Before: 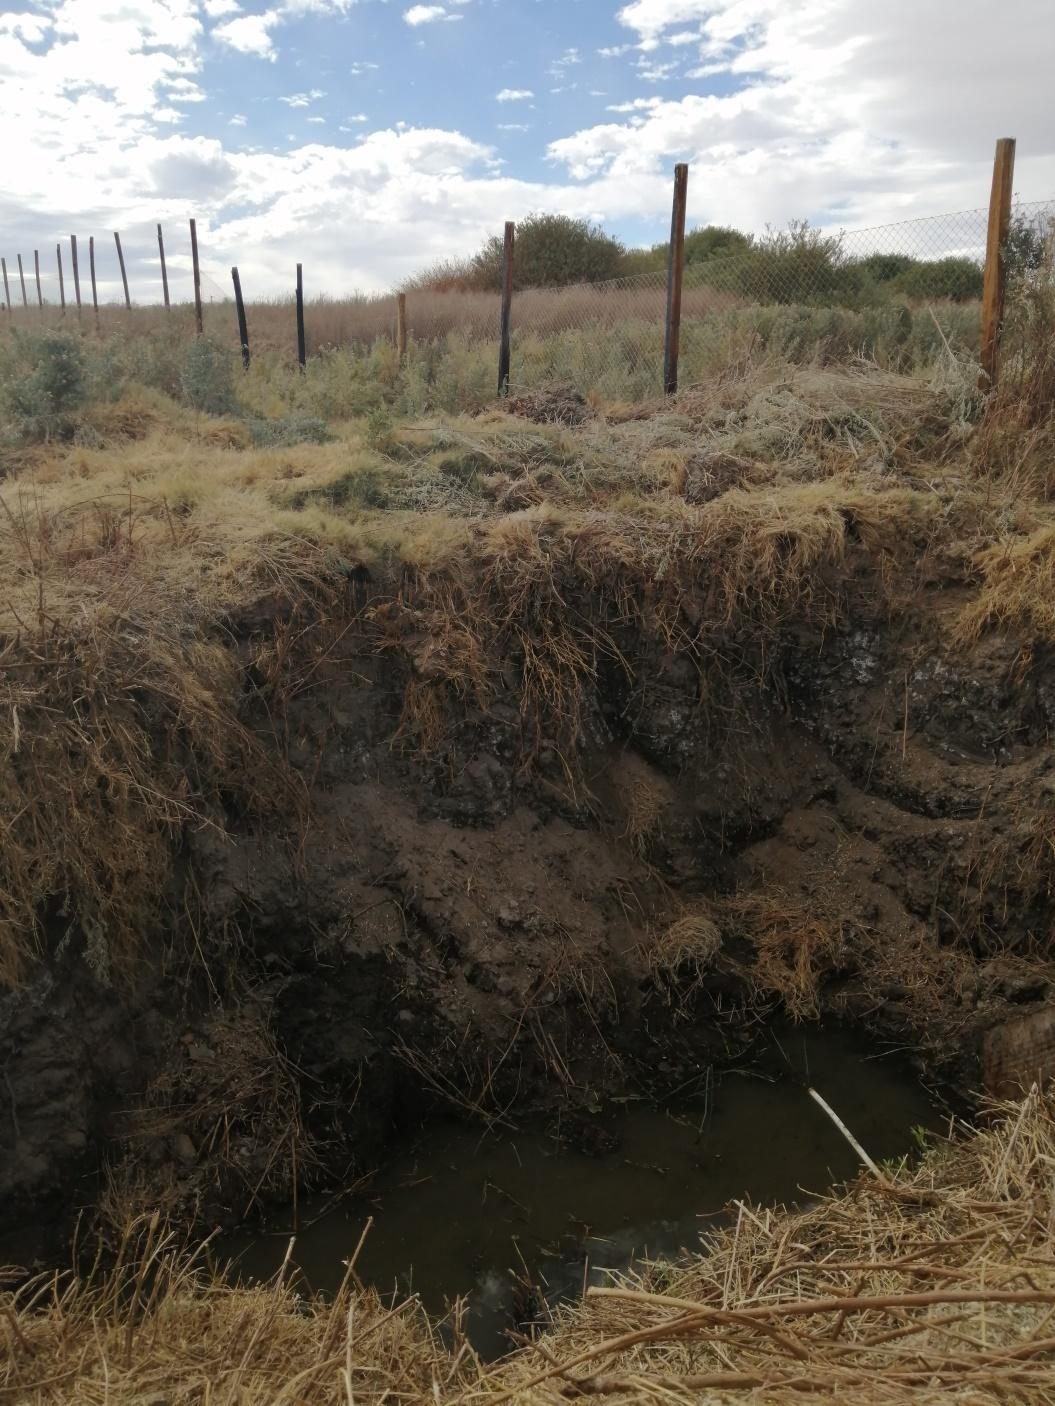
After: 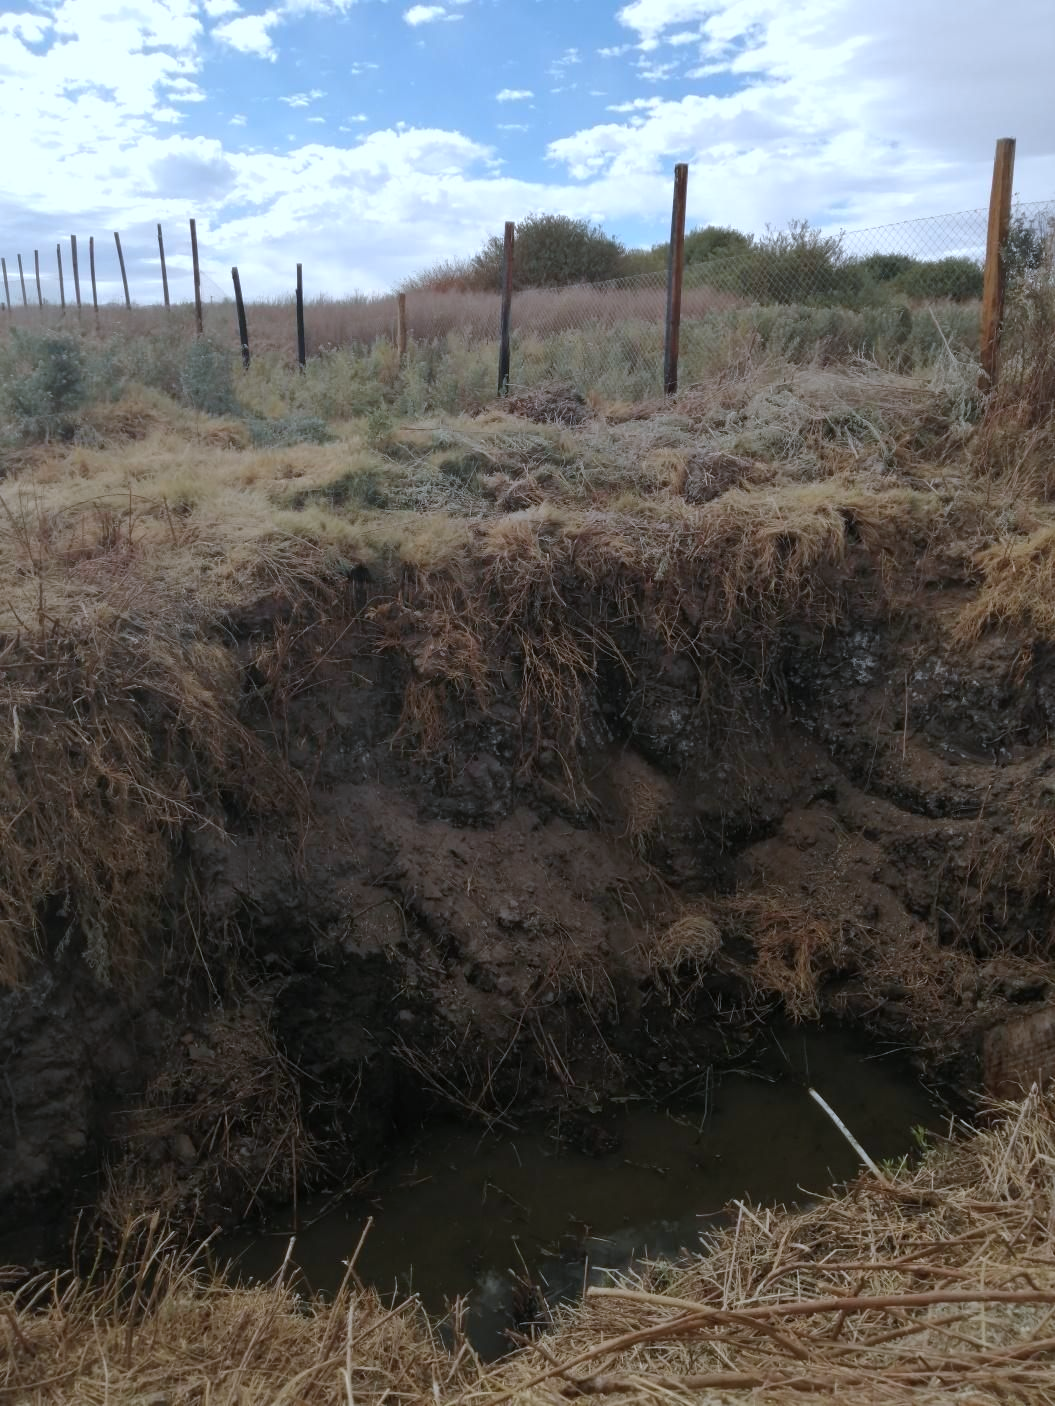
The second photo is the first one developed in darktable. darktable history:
exposure: compensate highlight preservation false
color correction: highlights a* -2.24, highlights b* -18.1
